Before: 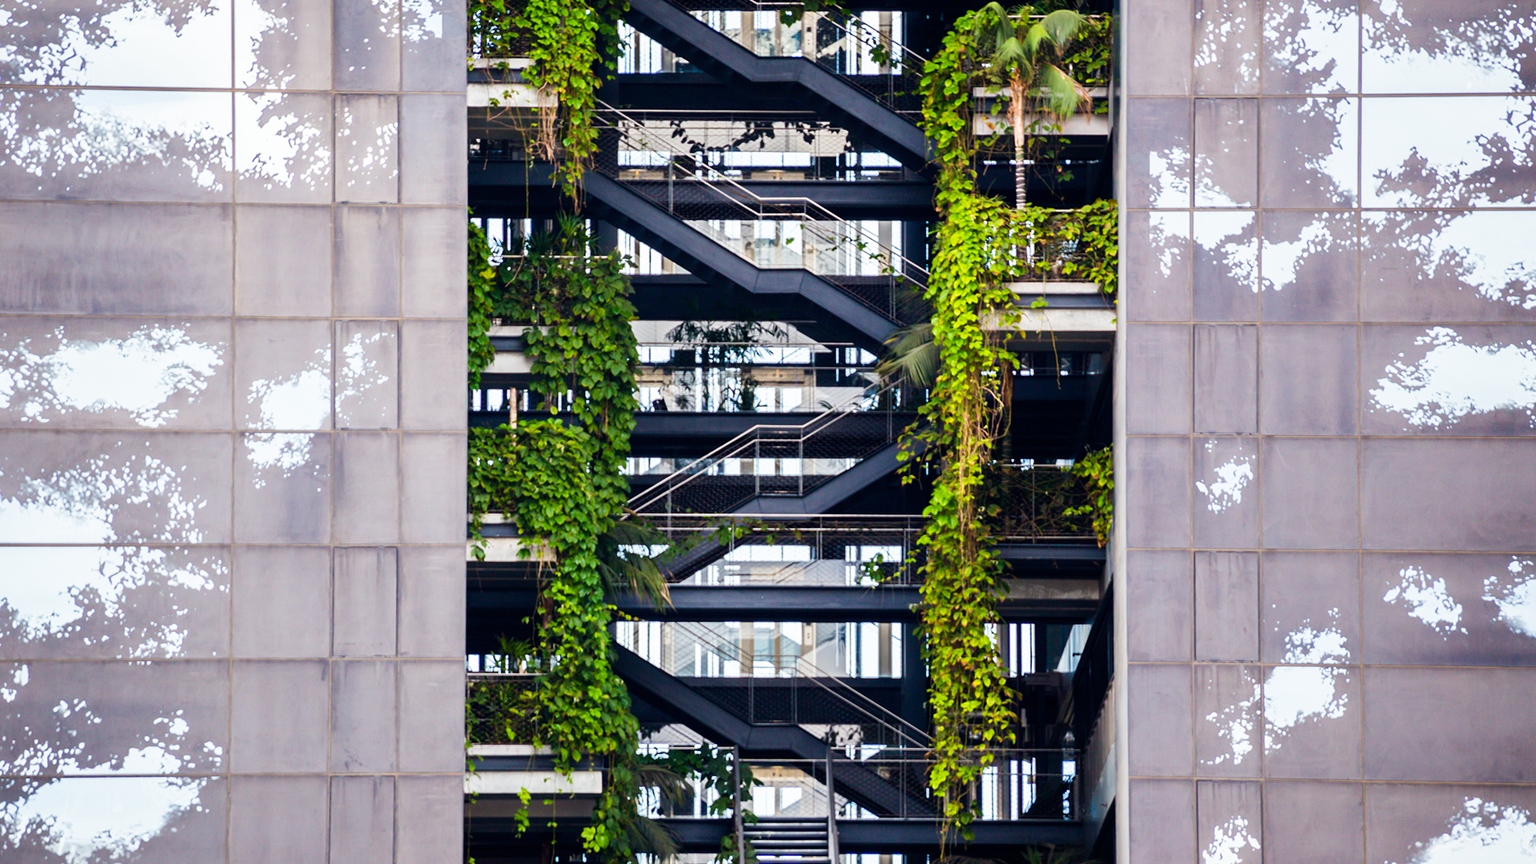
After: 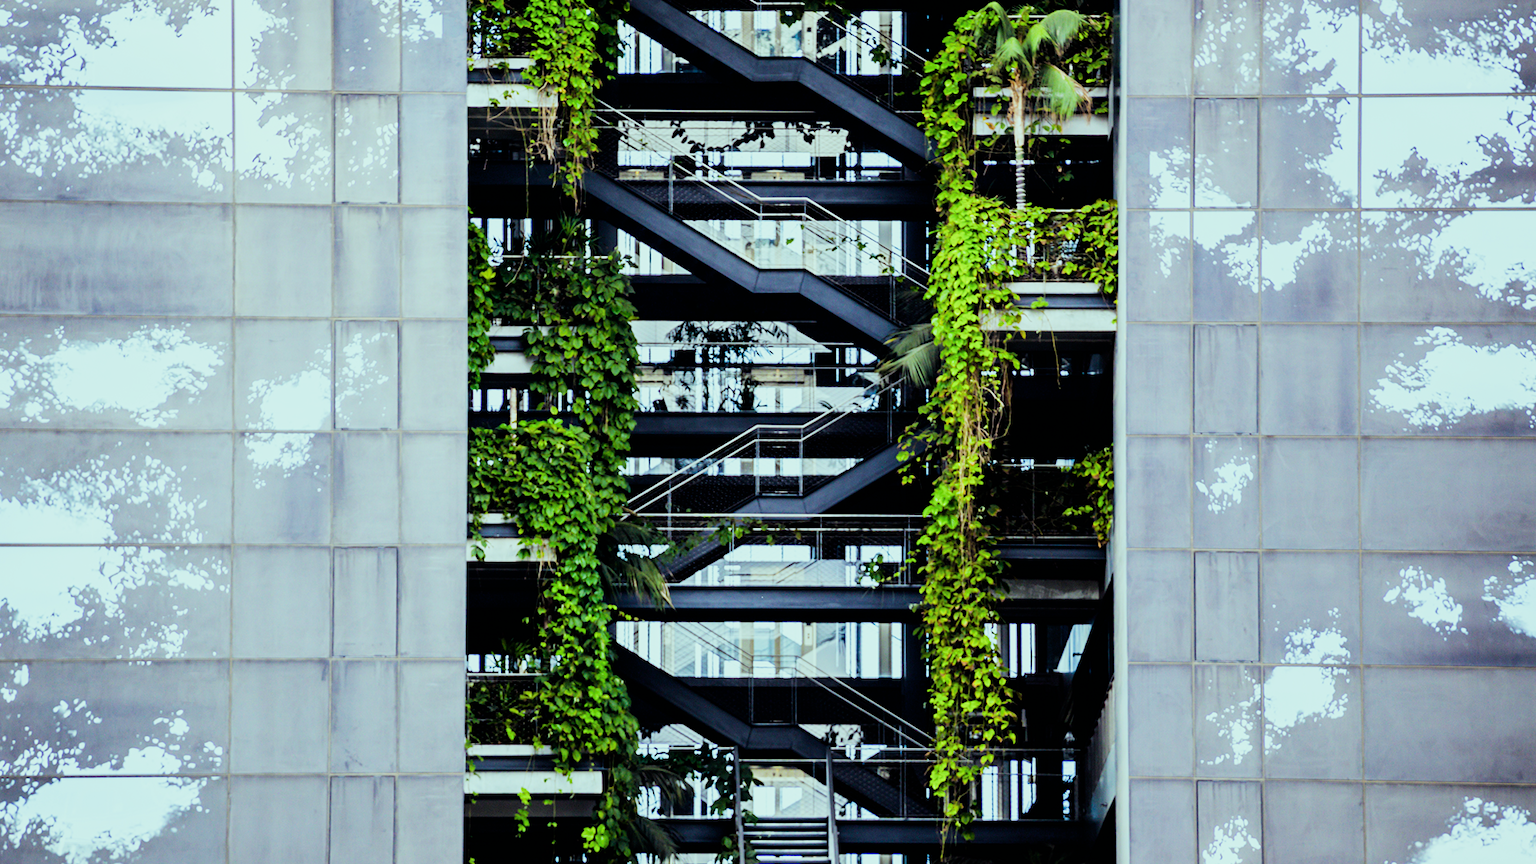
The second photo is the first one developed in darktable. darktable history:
filmic rgb: black relative exposure -5 EV, hardness 2.88, contrast 1.3, highlights saturation mix -30%
color balance: mode lift, gamma, gain (sRGB), lift [0.997, 0.979, 1.021, 1.011], gamma [1, 1.084, 0.916, 0.998], gain [1, 0.87, 1.13, 1.101], contrast 4.55%, contrast fulcrum 38.24%, output saturation 104.09%
